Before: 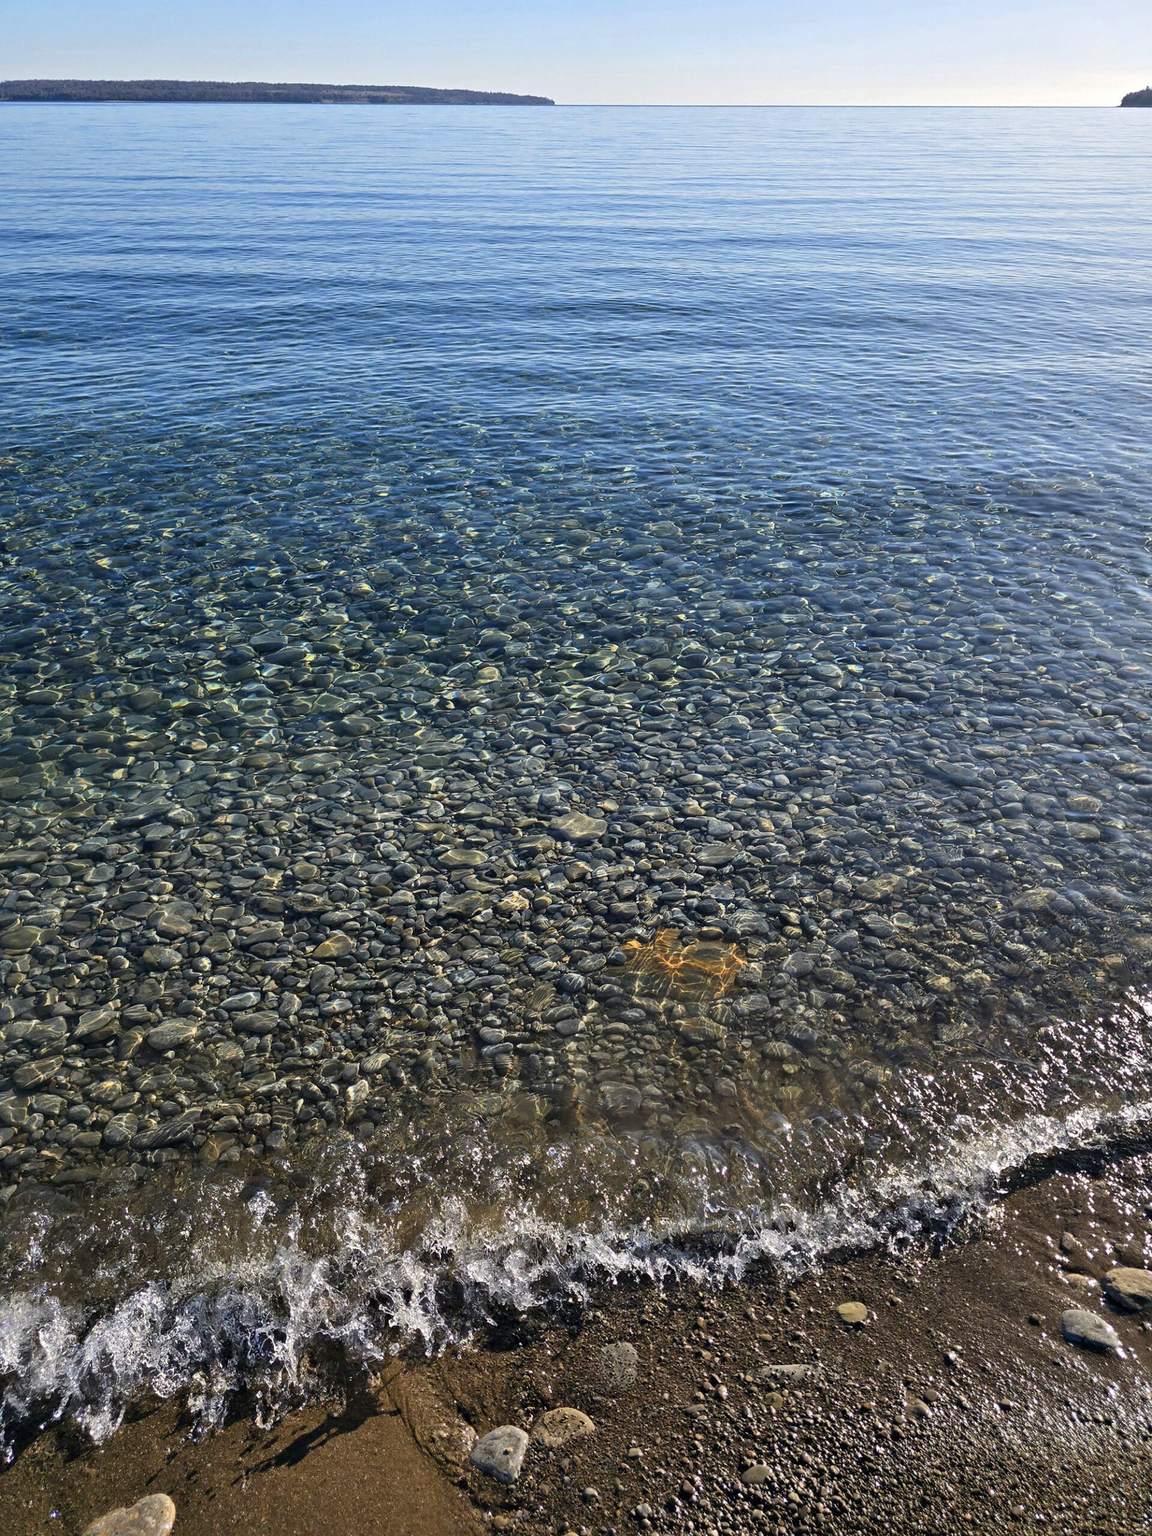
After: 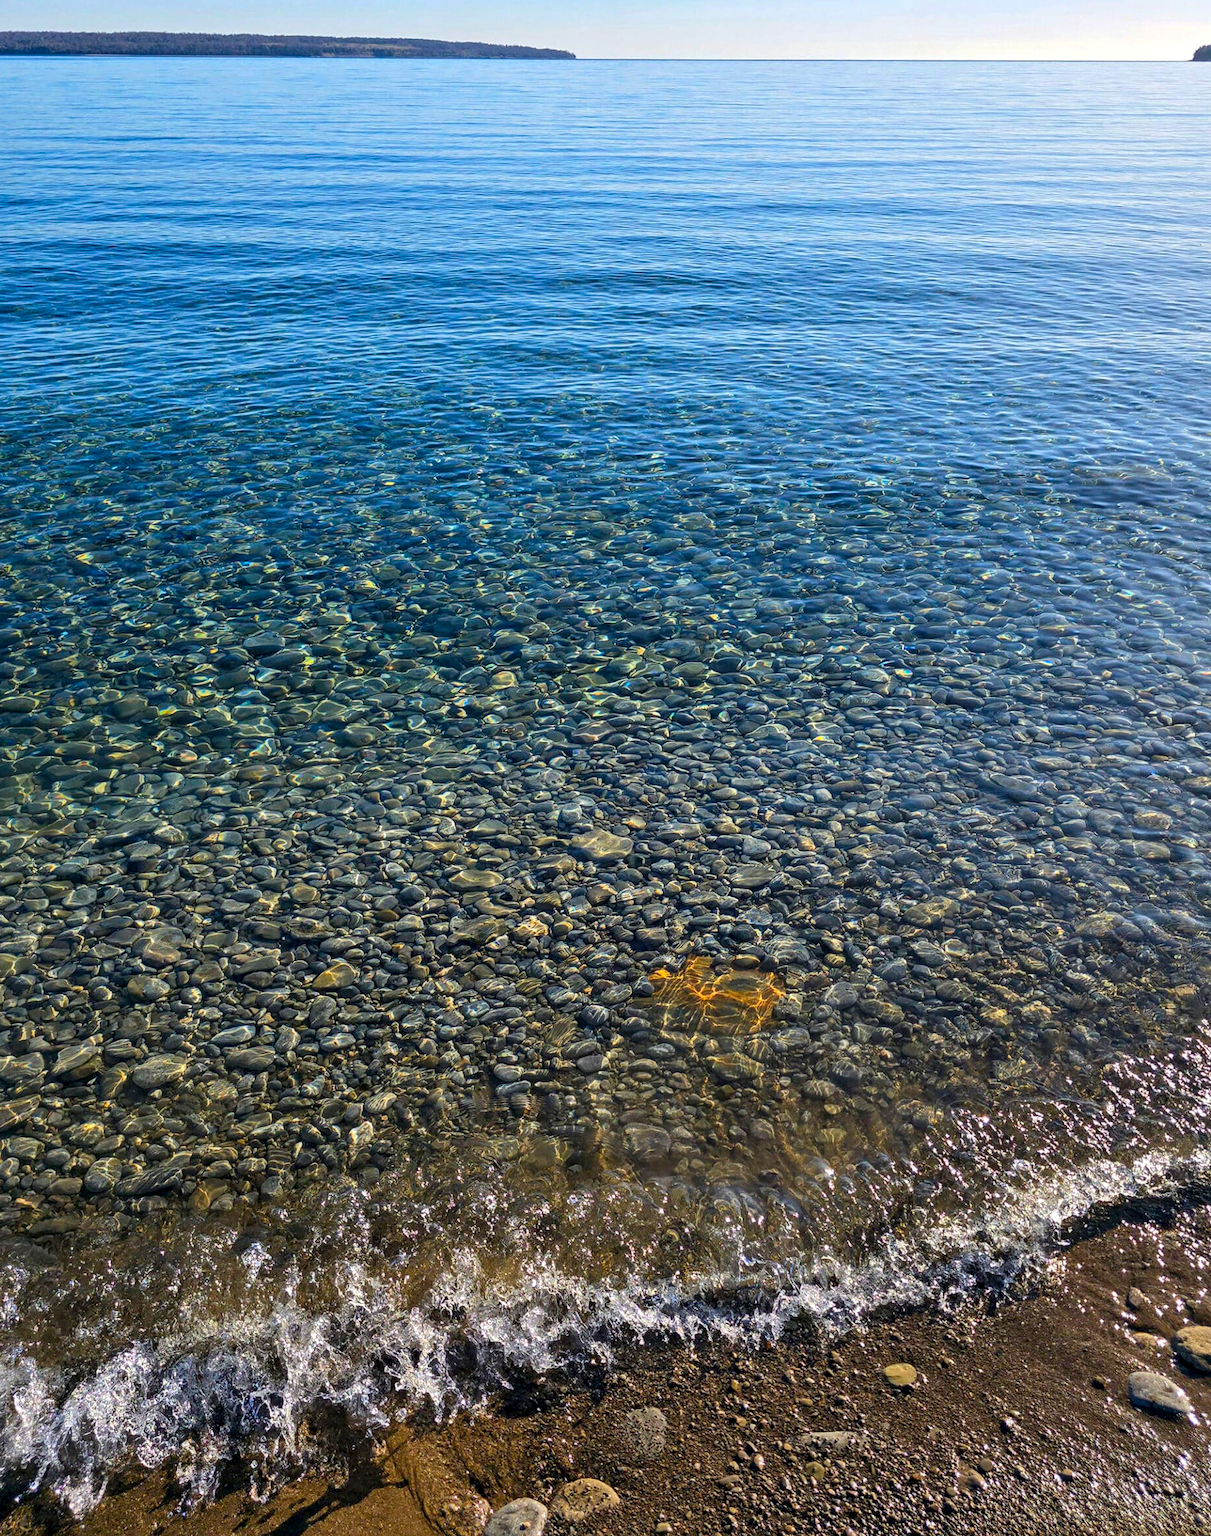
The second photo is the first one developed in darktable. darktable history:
local contrast: on, module defaults
color balance rgb: perceptual saturation grading › global saturation 0.146%, global vibrance 44.583%
crop: left 2.311%, top 3.33%, right 1.138%, bottom 4.888%
